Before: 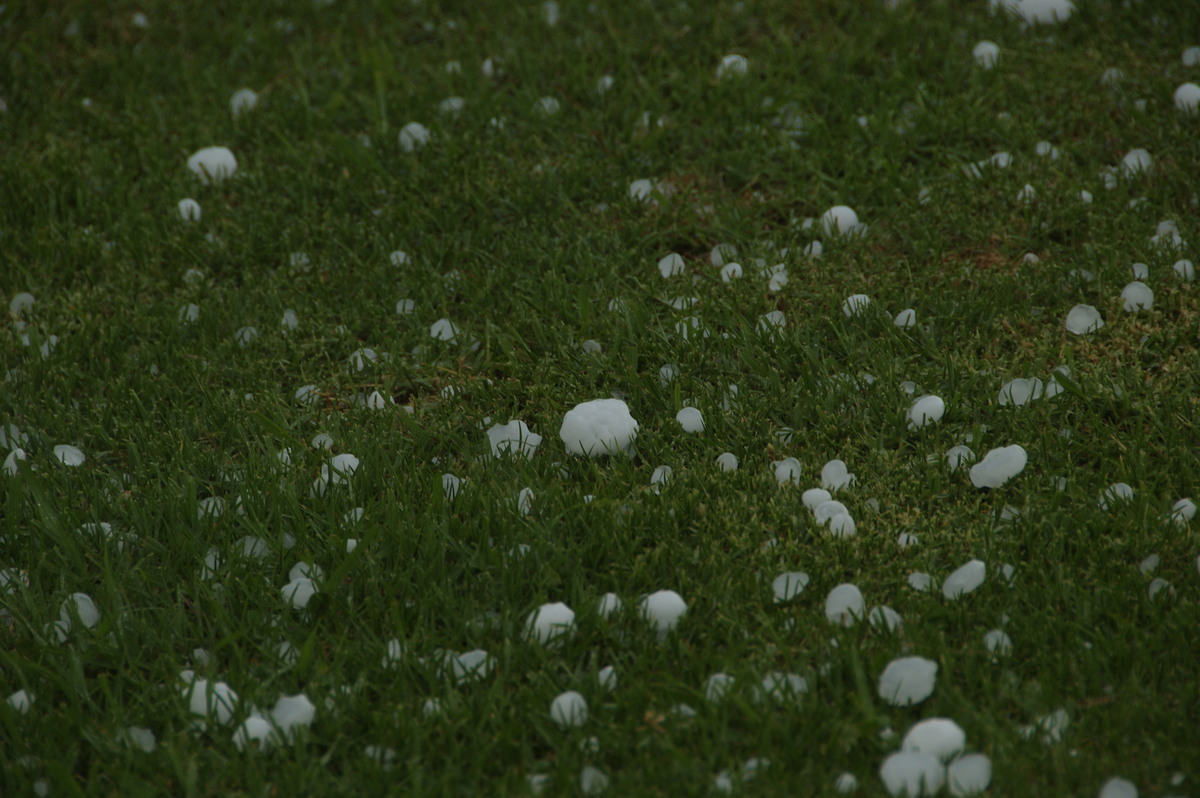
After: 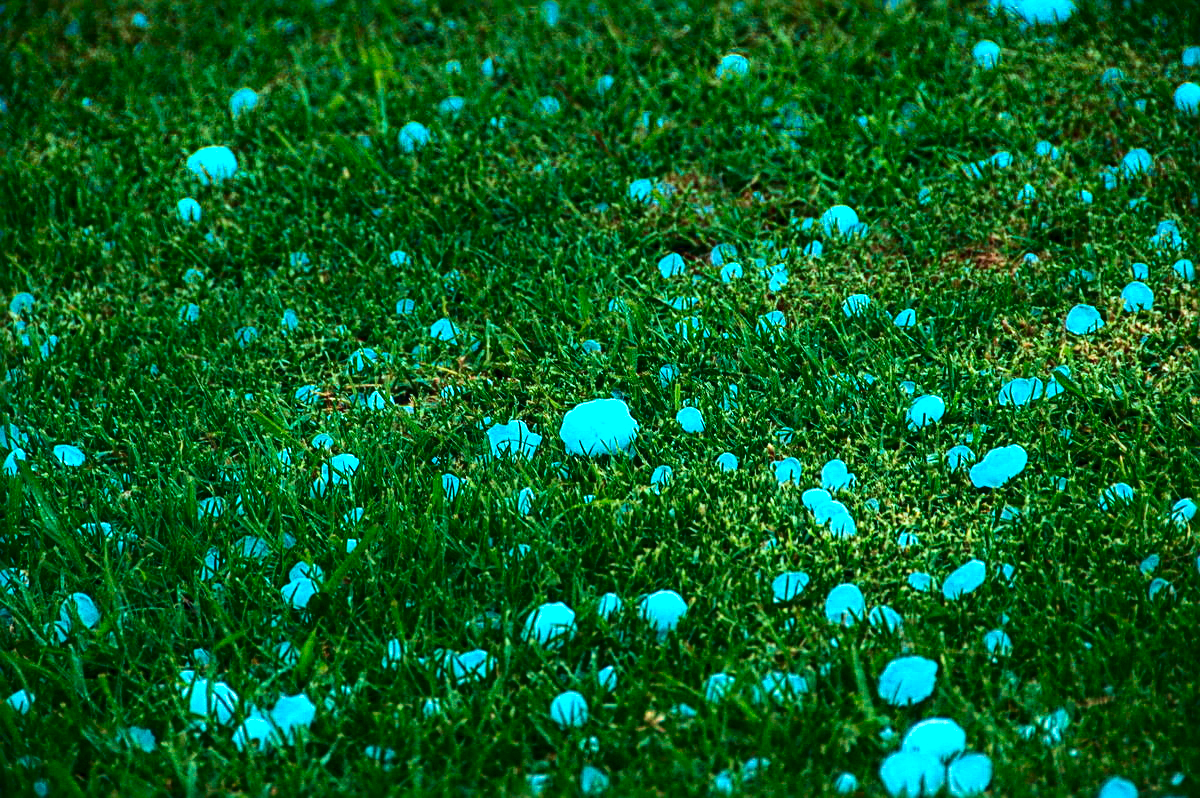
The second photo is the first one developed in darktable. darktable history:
exposure: black level correction 0, exposure 1.105 EV, compensate highlight preservation false
sharpen: radius 2.636, amount 0.674
local contrast: on, module defaults
shadows and highlights: shadows 32.34, highlights -31.58, soften with gaussian
velvia: on, module defaults
tone equalizer: -8 EV -0.405 EV, -7 EV -0.411 EV, -6 EV -0.364 EV, -5 EV -0.26 EV, -3 EV 0.249 EV, -2 EV 0.312 EV, -1 EV 0.366 EV, +0 EV 0.401 EV, mask exposure compensation -0.491 EV
color calibration: output R [1.422, -0.35, -0.252, 0], output G [-0.238, 1.259, -0.084, 0], output B [-0.081, -0.196, 1.58, 0], output brightness [0.49, 0.671, -0.57, 0], illuminant custom, x 0.372, y 0.382, temperature 4281.28 K
contrast brightness saturation: contrast 0.237, brightness -0.229, saturation 0.145
